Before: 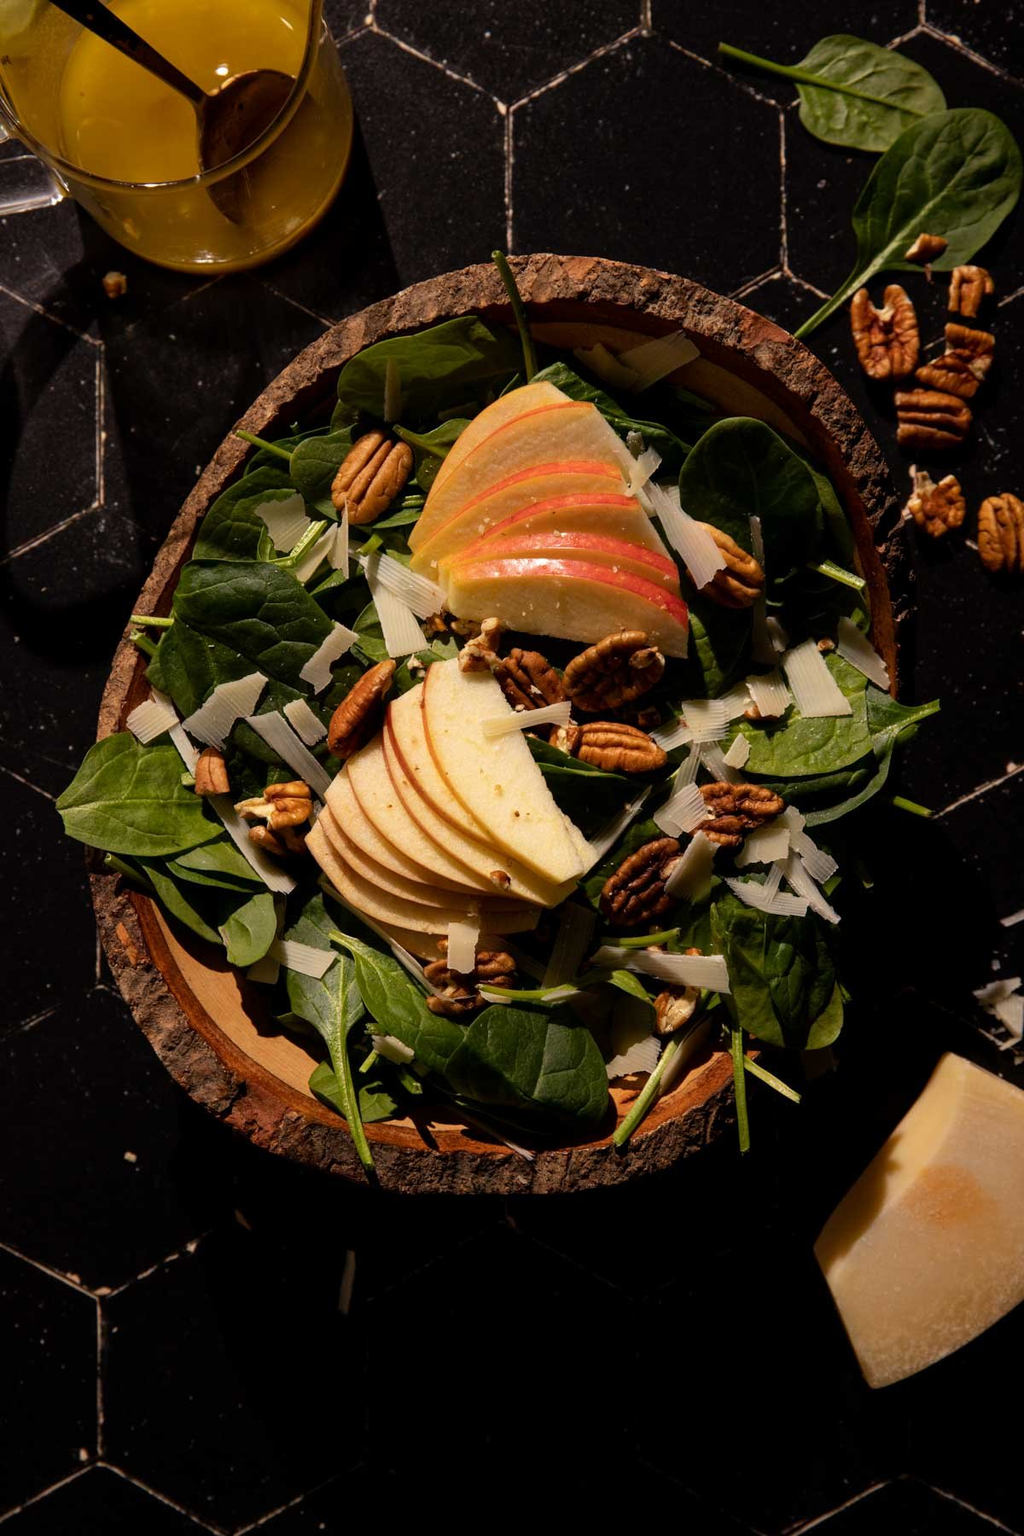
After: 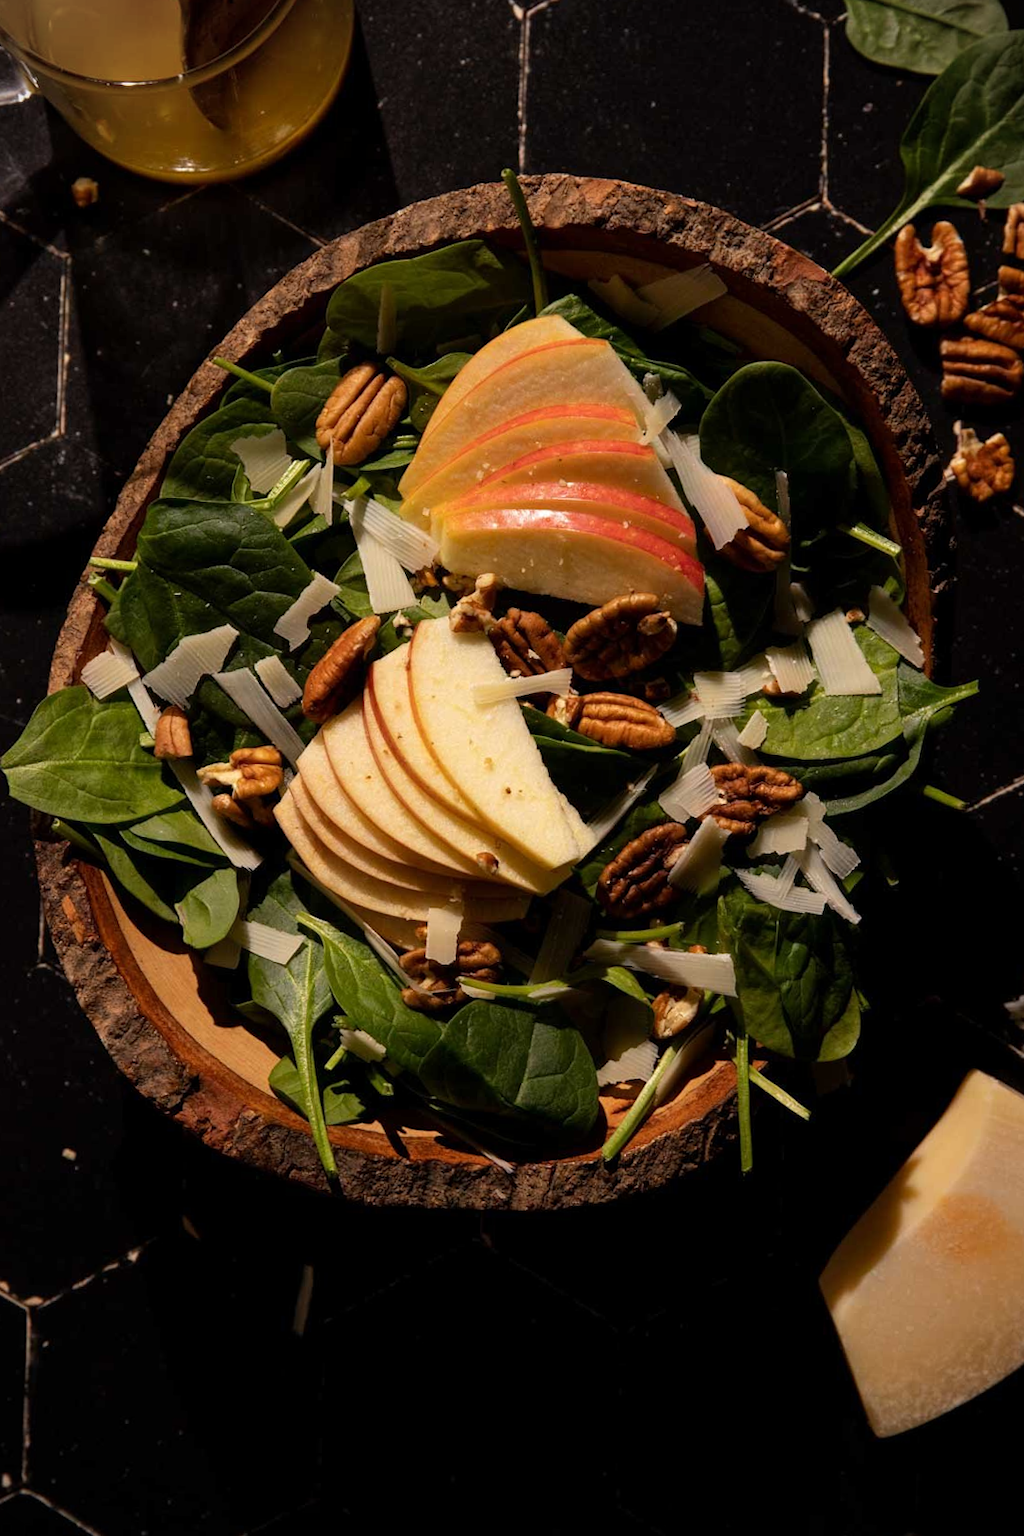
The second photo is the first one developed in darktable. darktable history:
crop and rotate: angle -1.96°, left 3.097%, top 4.154%, right 1.586%, bottom 0.529%
vignetting: fall-off start 92.6%, brightness -0.52, saturation -0.51, center (-0.012, 0)
white balance: emerald 1
